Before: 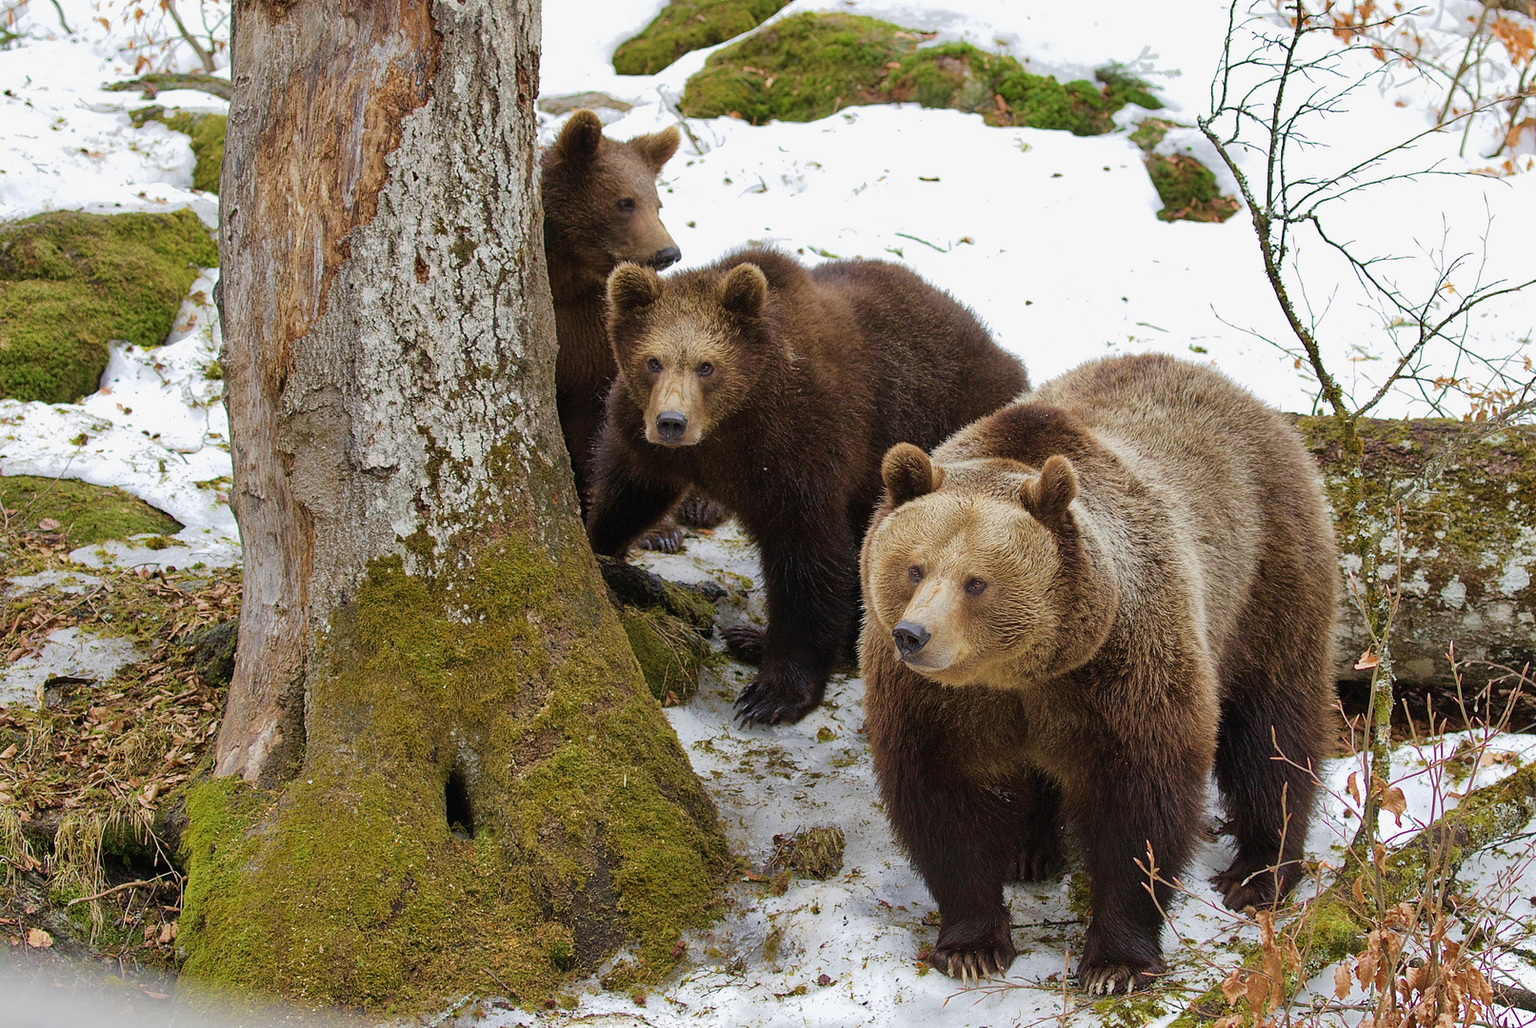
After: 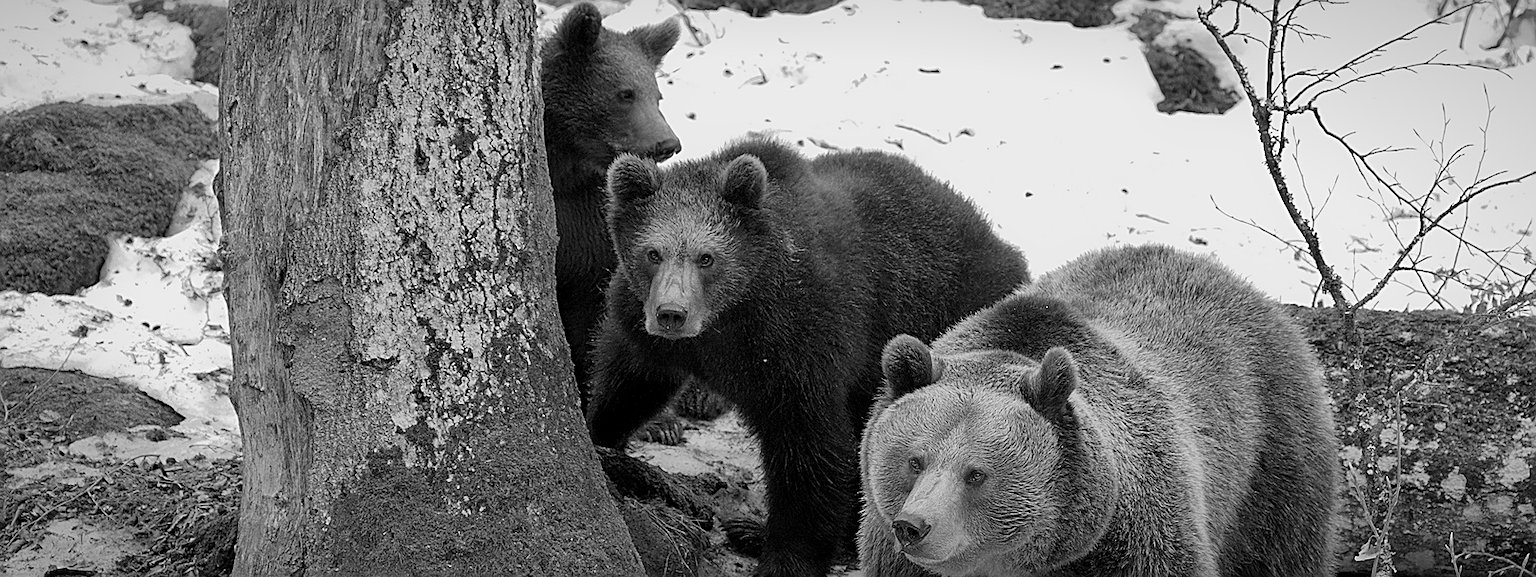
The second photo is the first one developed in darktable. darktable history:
sharpen: on, module defaults
monochrome: a 14.95, b -89.96
white balance: red 0.967, blue 1.119, emerald 0.756
crop and rotate: top 10.605%, bottom 33.274%
vignetting: fall-off start 80.87%, fall-off radius 61.59%, brightness -0.384, saturation 0.007, center (0, 0.007), automatic ratio true, width/height ratio 1.418
